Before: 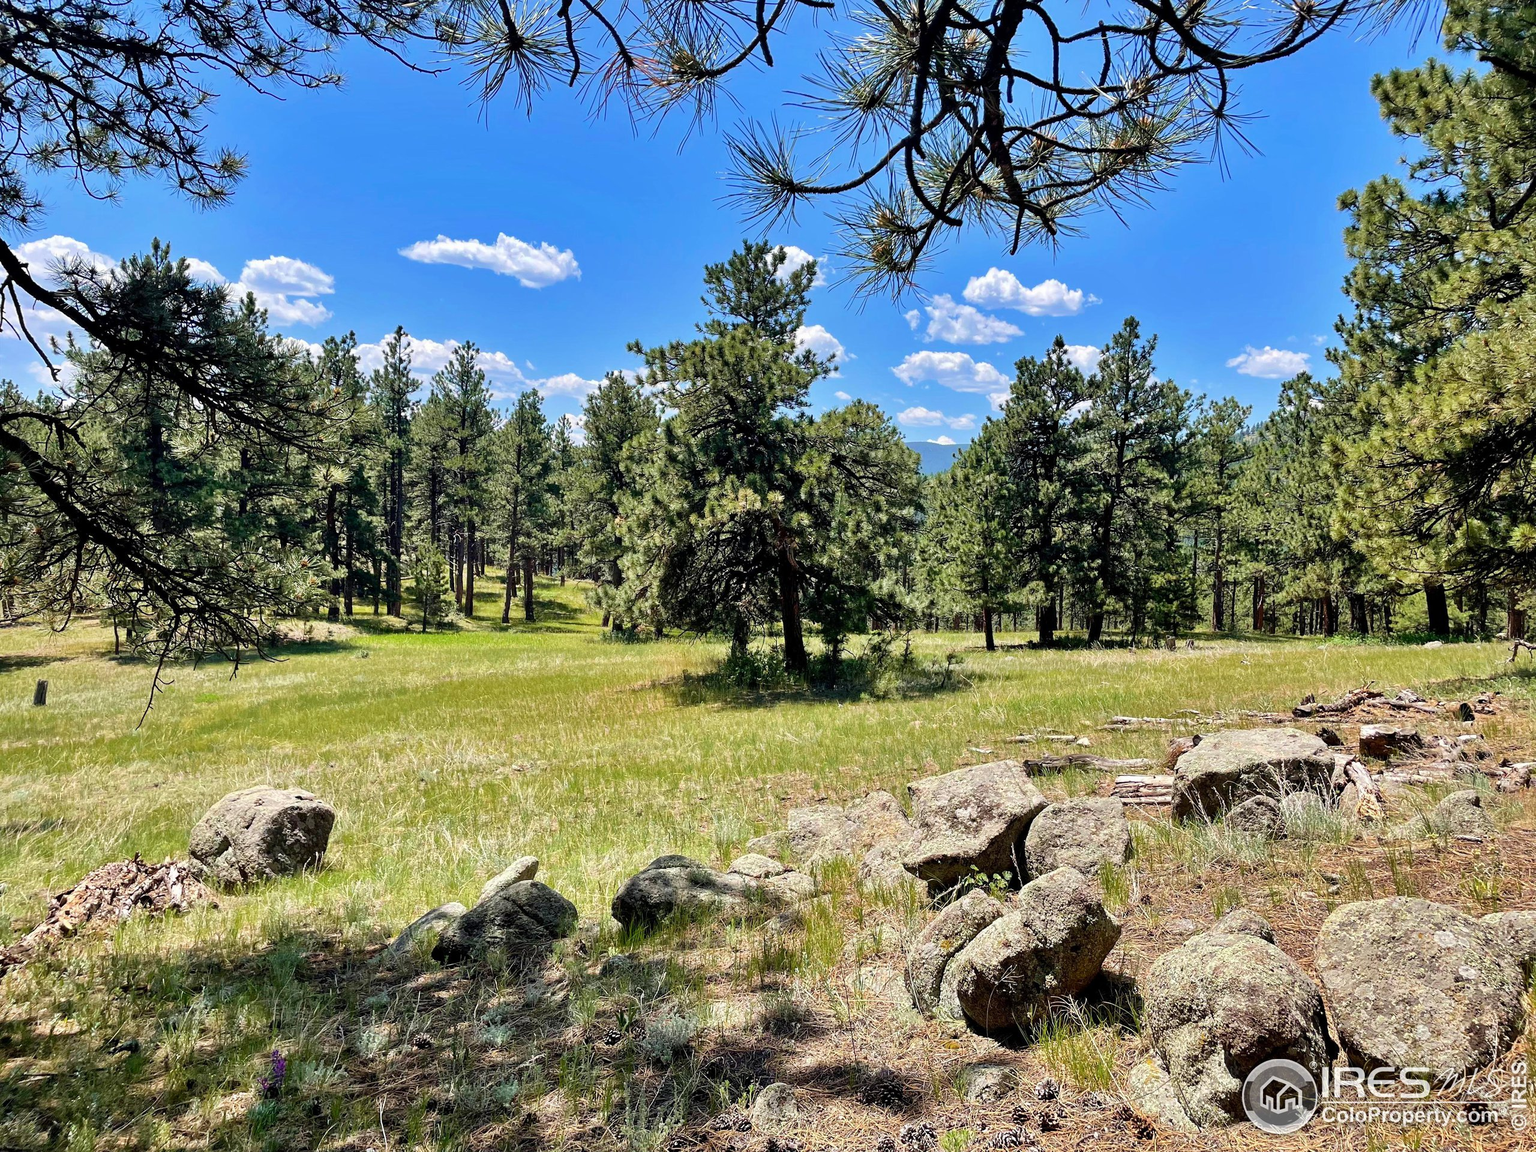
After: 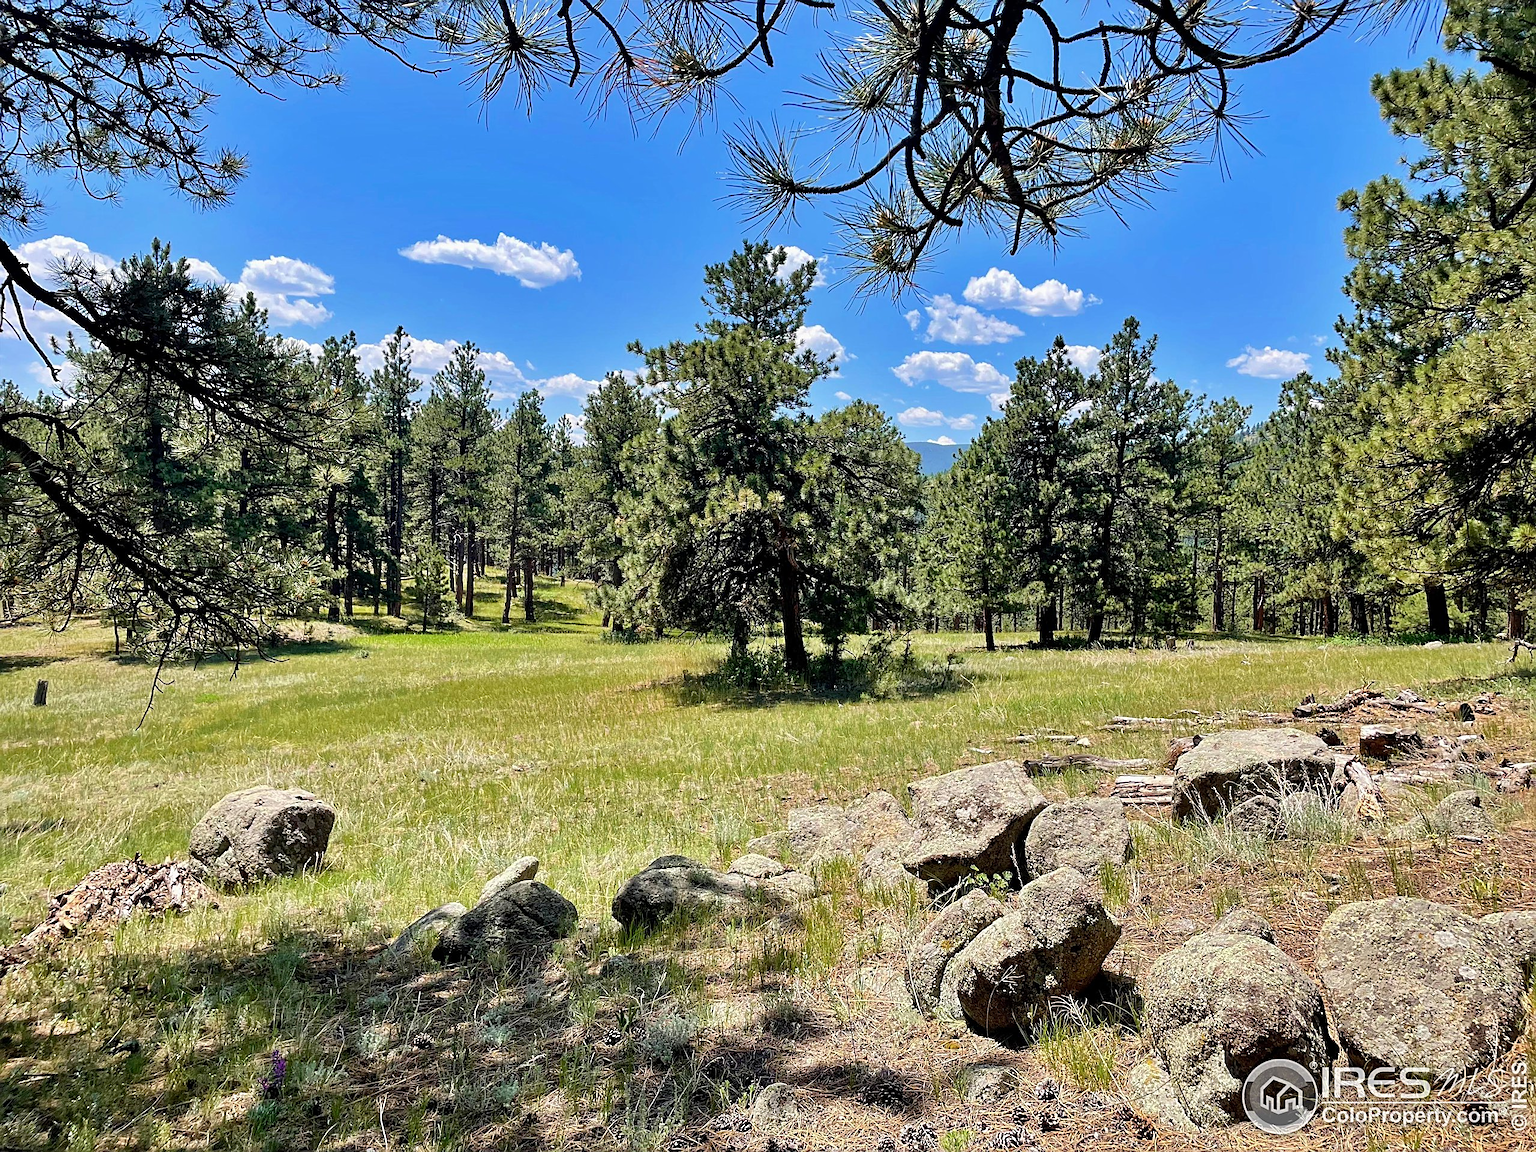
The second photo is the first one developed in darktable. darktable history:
exposure: exposure -0.04 EV, compensate highlight preservation false
sharpen: on, module defaults
